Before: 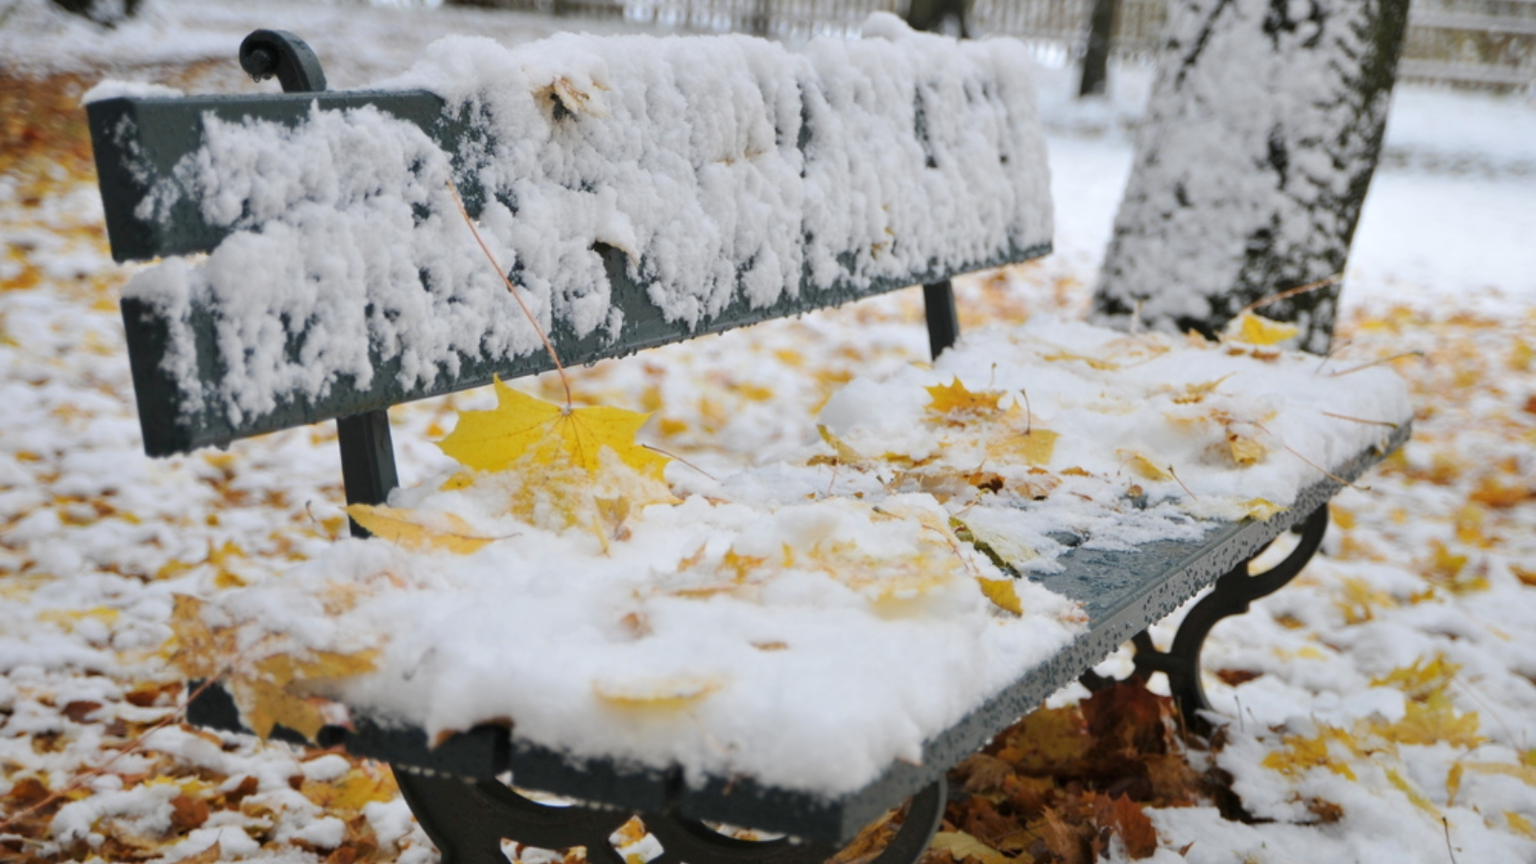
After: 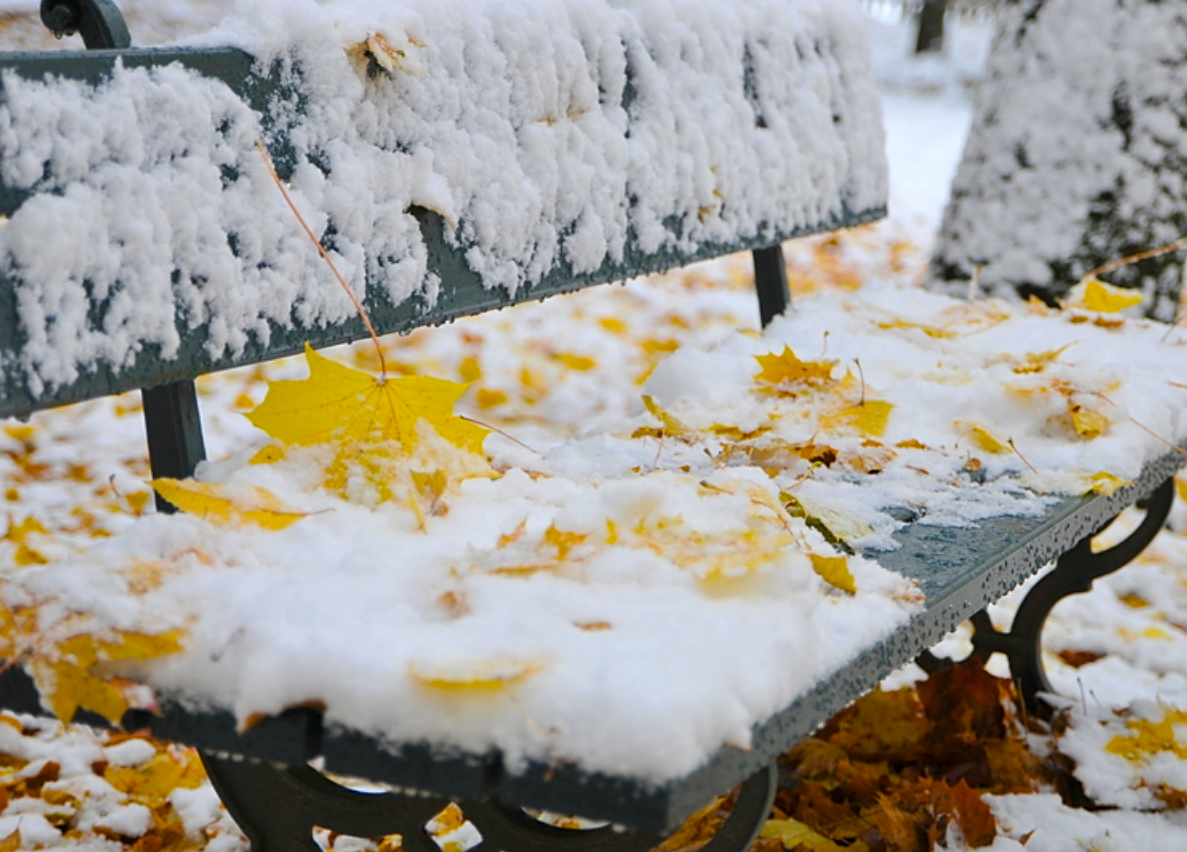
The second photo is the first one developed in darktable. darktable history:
sharpen: on, module defaults
color balance rgb: linear chroma grading › global chroma 15%, perceptual saturation grading › global saturation 30%
crop and rotate: left 13.15%, top 5.251%, right 12.609%
